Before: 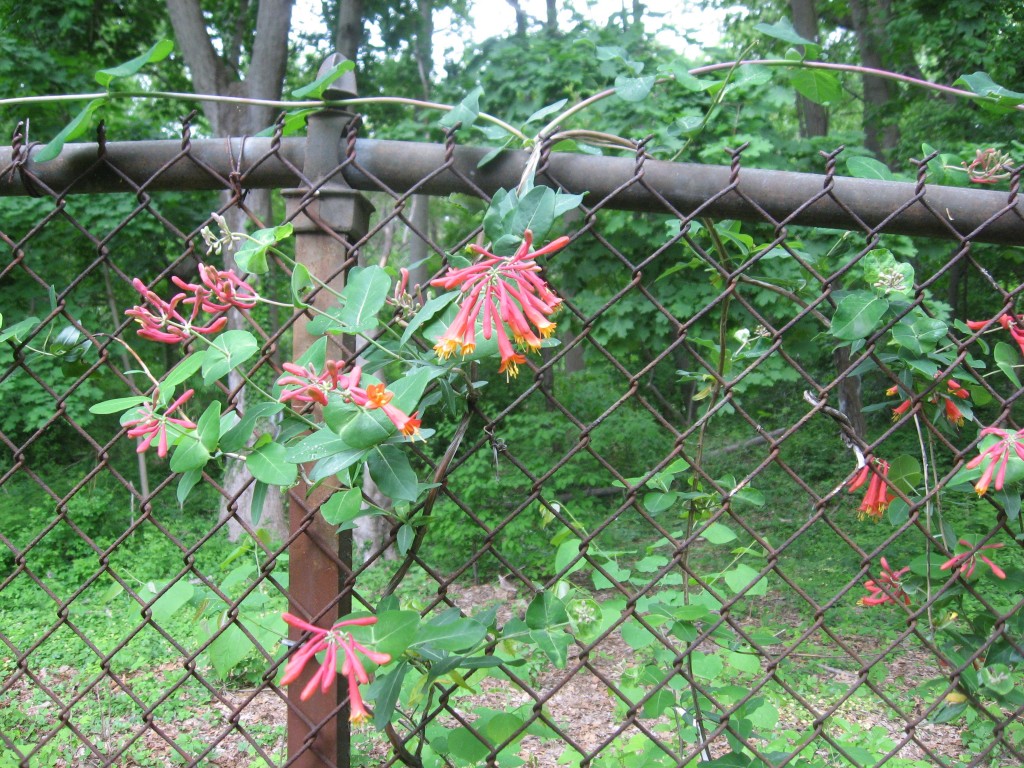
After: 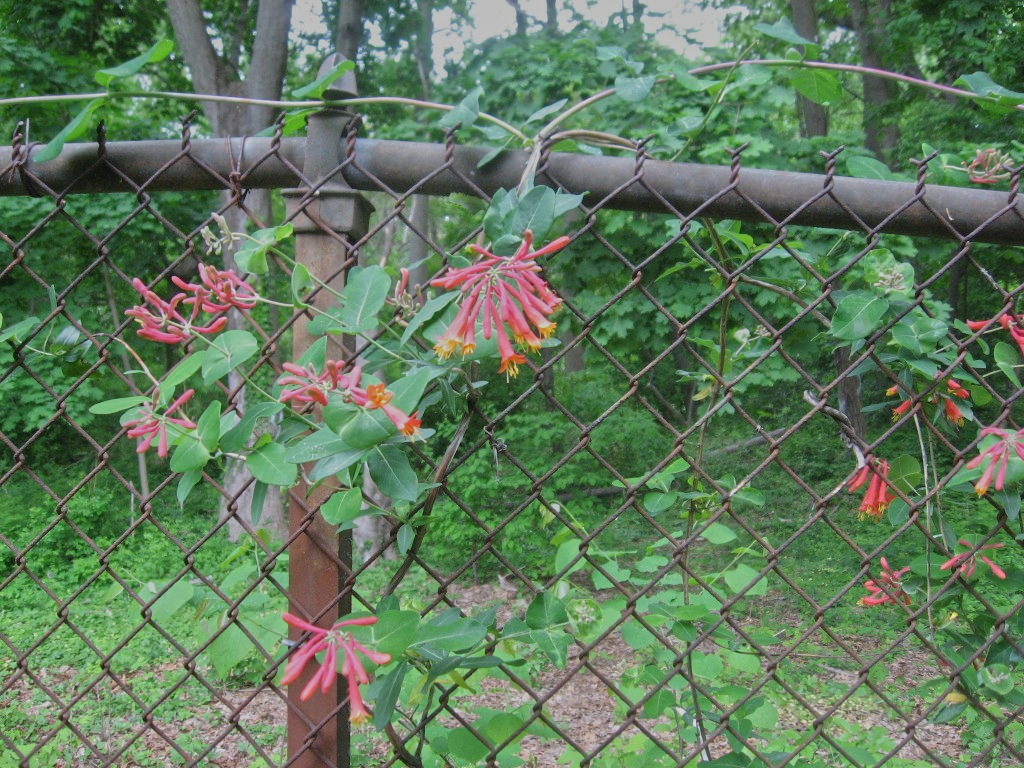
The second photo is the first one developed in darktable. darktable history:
exposure: compensate highlight preservation false
tone equalizer: -8 EV -0.002 EV, -7 EV 0.005 EV, -6 EV -0.008 EV, -5 EV 0.007 EV, -4 EV -0.042 EV, -3 EV -0.233 EV, -2 EV -0.662 EV, -1 EV -0.983 EV, +0 EV -0.969 EV, smoothing diameter 2%, edges refinement/feathering 20, mask exposure compensation -1.57 EV, filter diffusion 5
